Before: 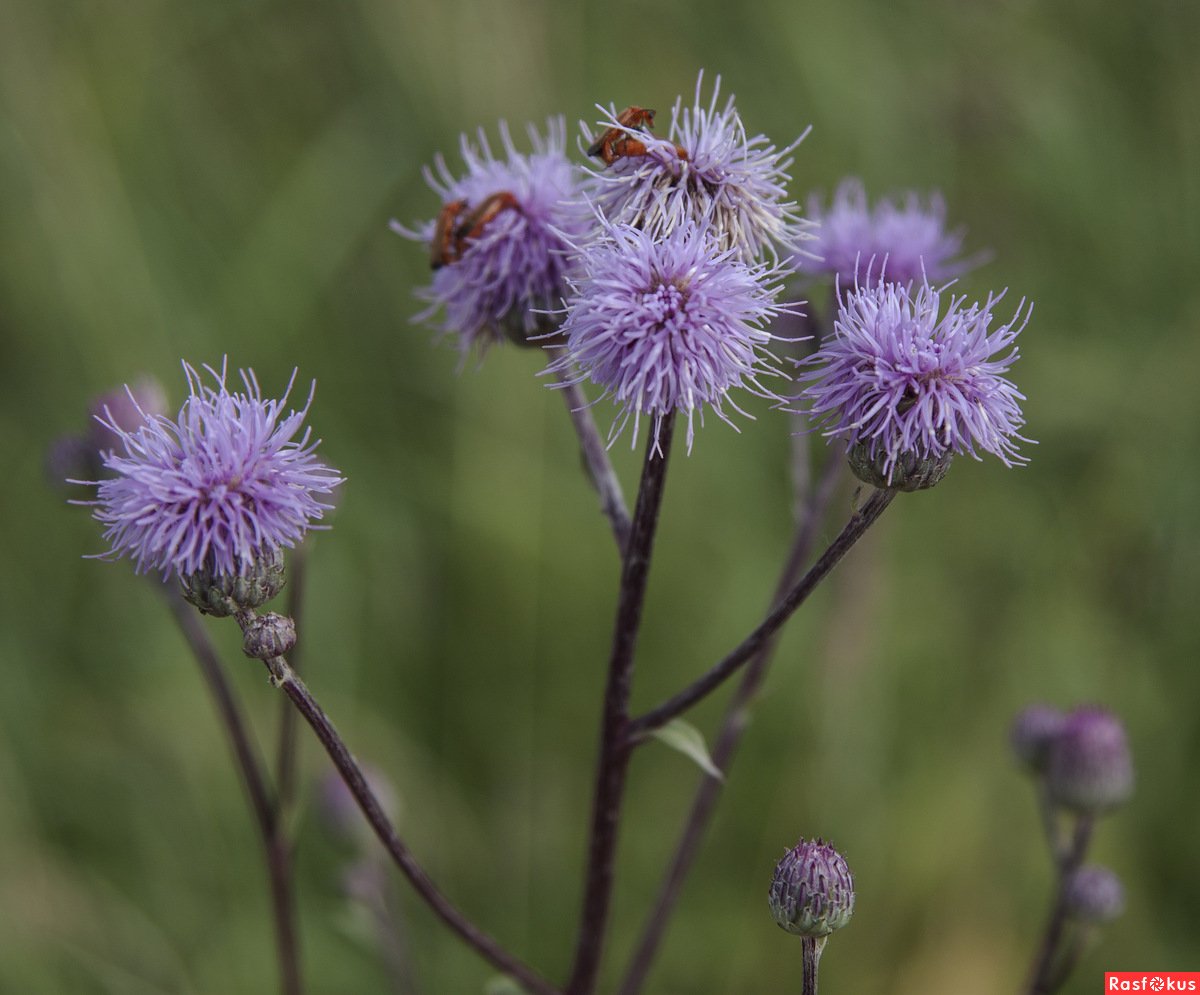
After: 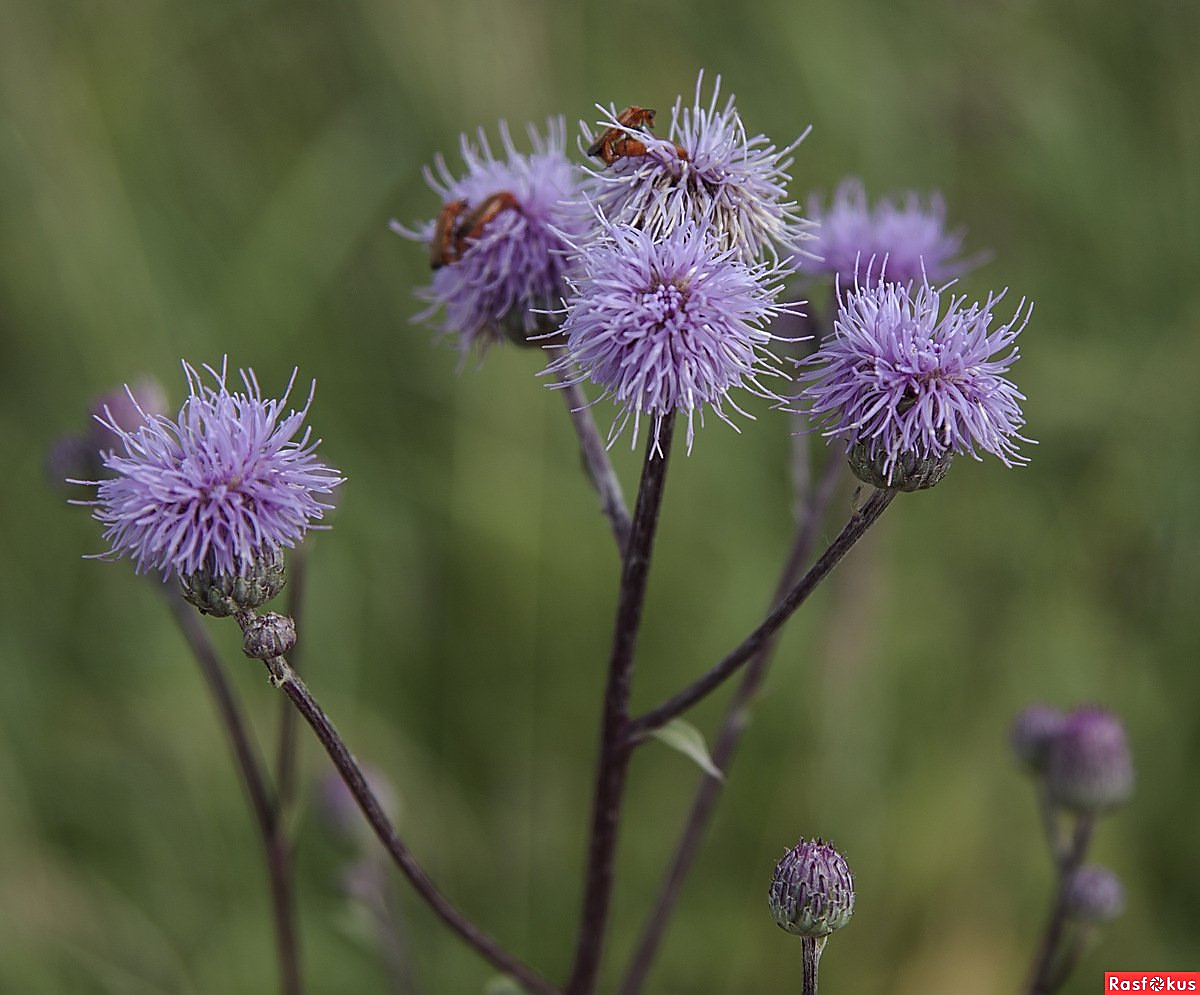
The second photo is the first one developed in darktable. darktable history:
sharpen: radius 1.4, amount 1.25, threshold 0.7
